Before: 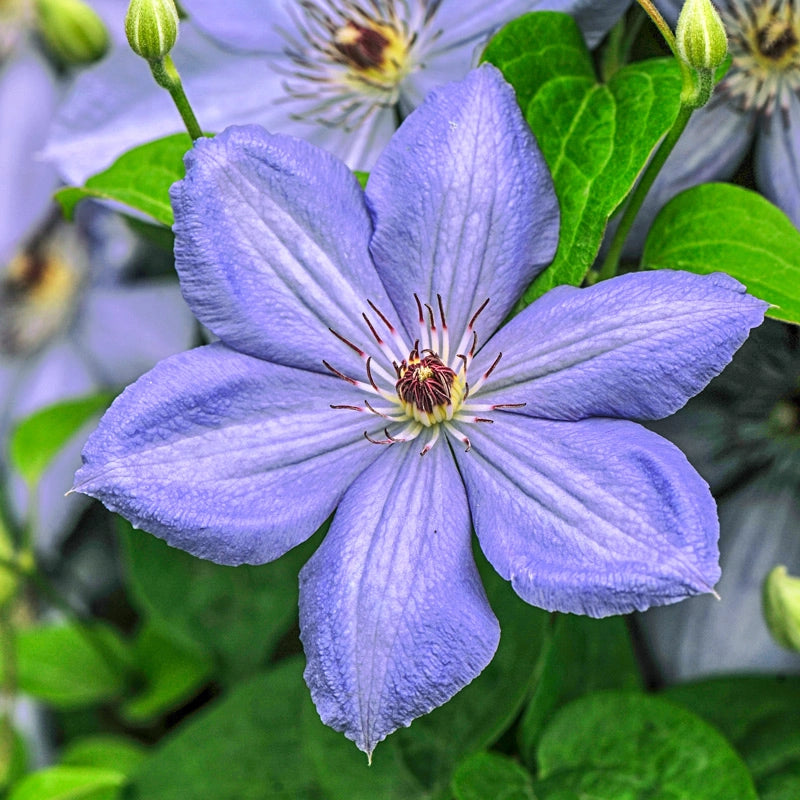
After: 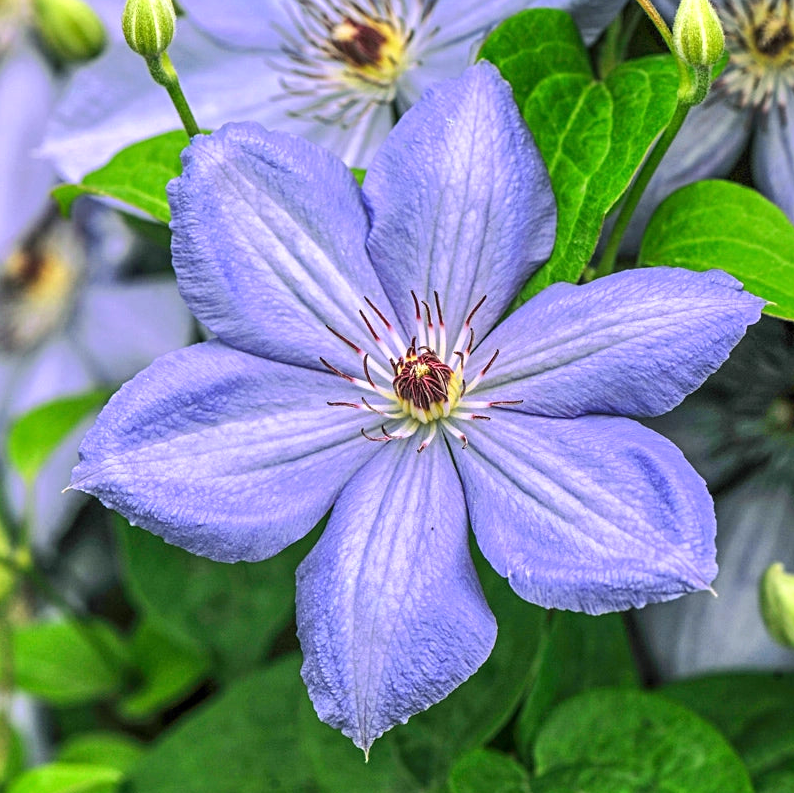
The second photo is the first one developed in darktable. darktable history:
exposure: exposure 0.2 EV, compensate highlight preservation false
crop: left 0.434%, top 0.485%, right 0.244%, bottom 0.386%
tone equalizer: on, module defaults
